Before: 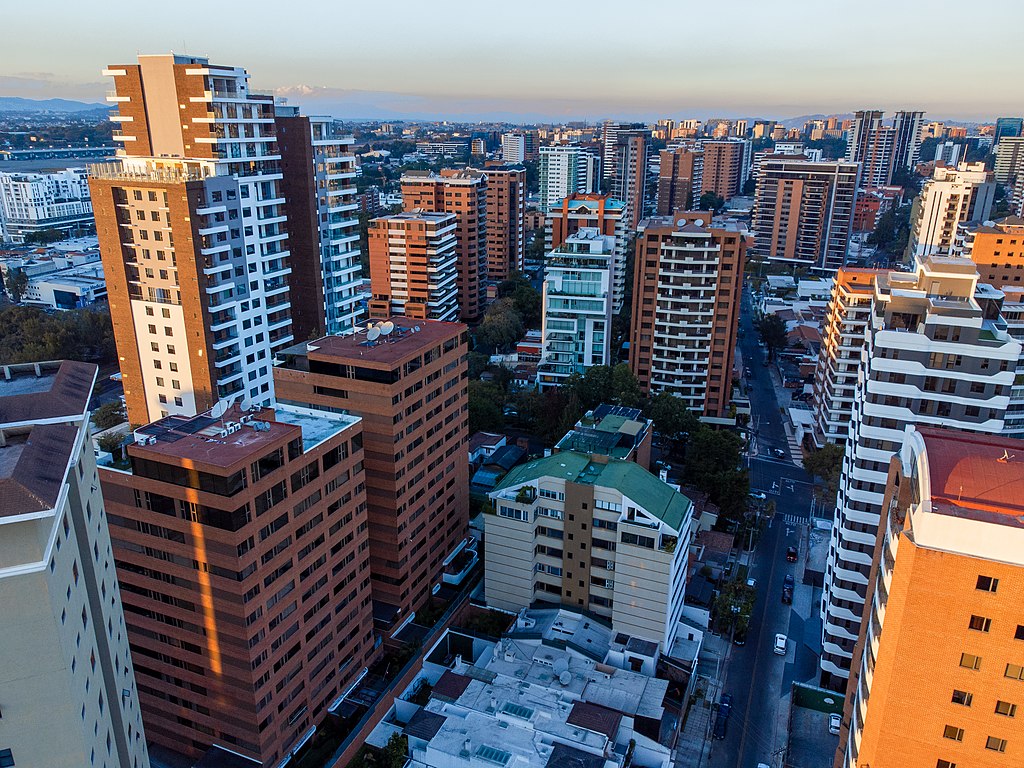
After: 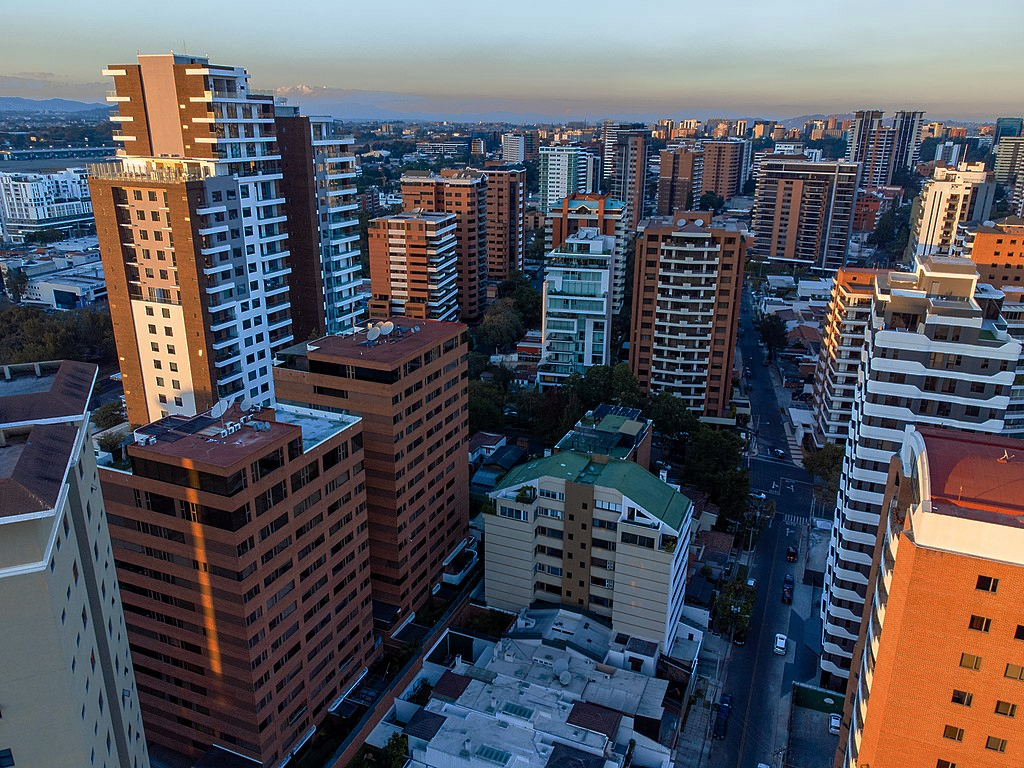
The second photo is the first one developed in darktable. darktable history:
base curve: curves: ch0 [(0, 0) (0.595, 0.418) (1, 1)], preserve colors none
color balance rgb: global vibrance -1%, saturation formula JzAzBz (2021)
exposure: compensate highlight preservation false
